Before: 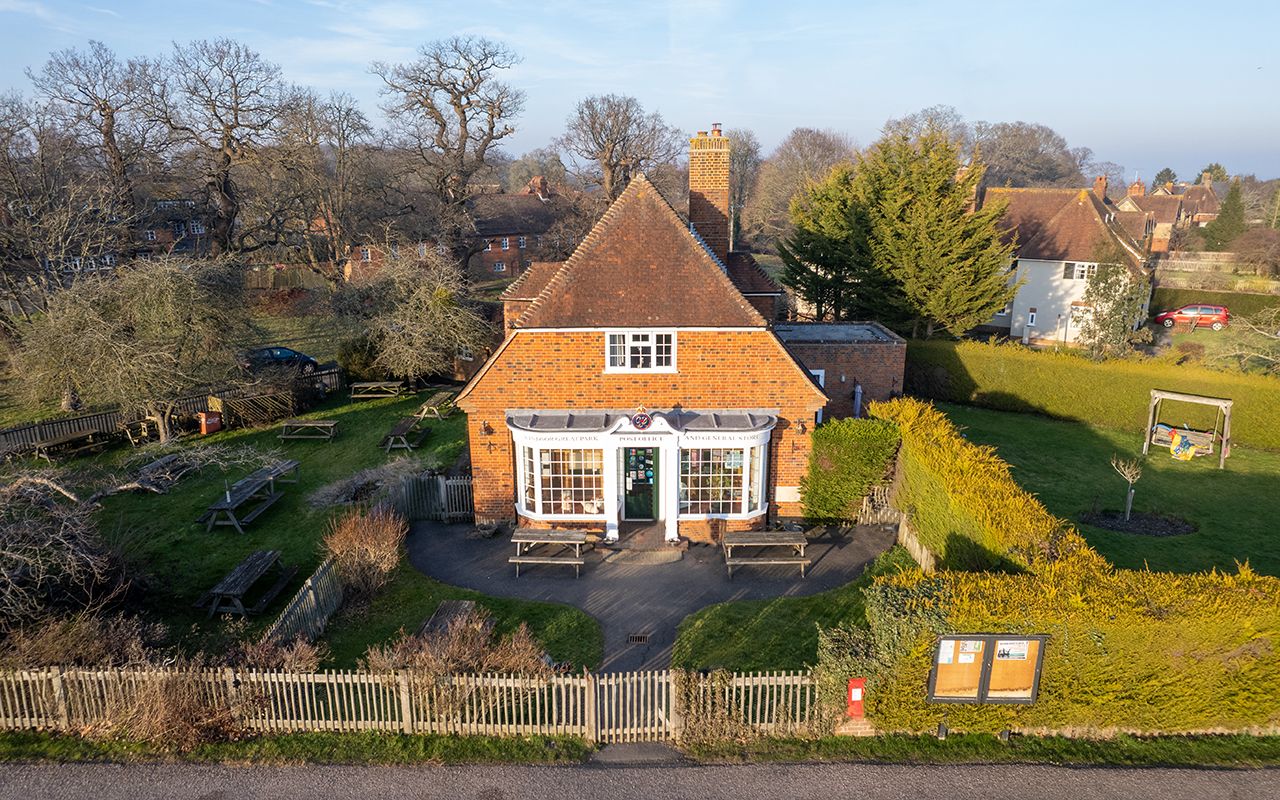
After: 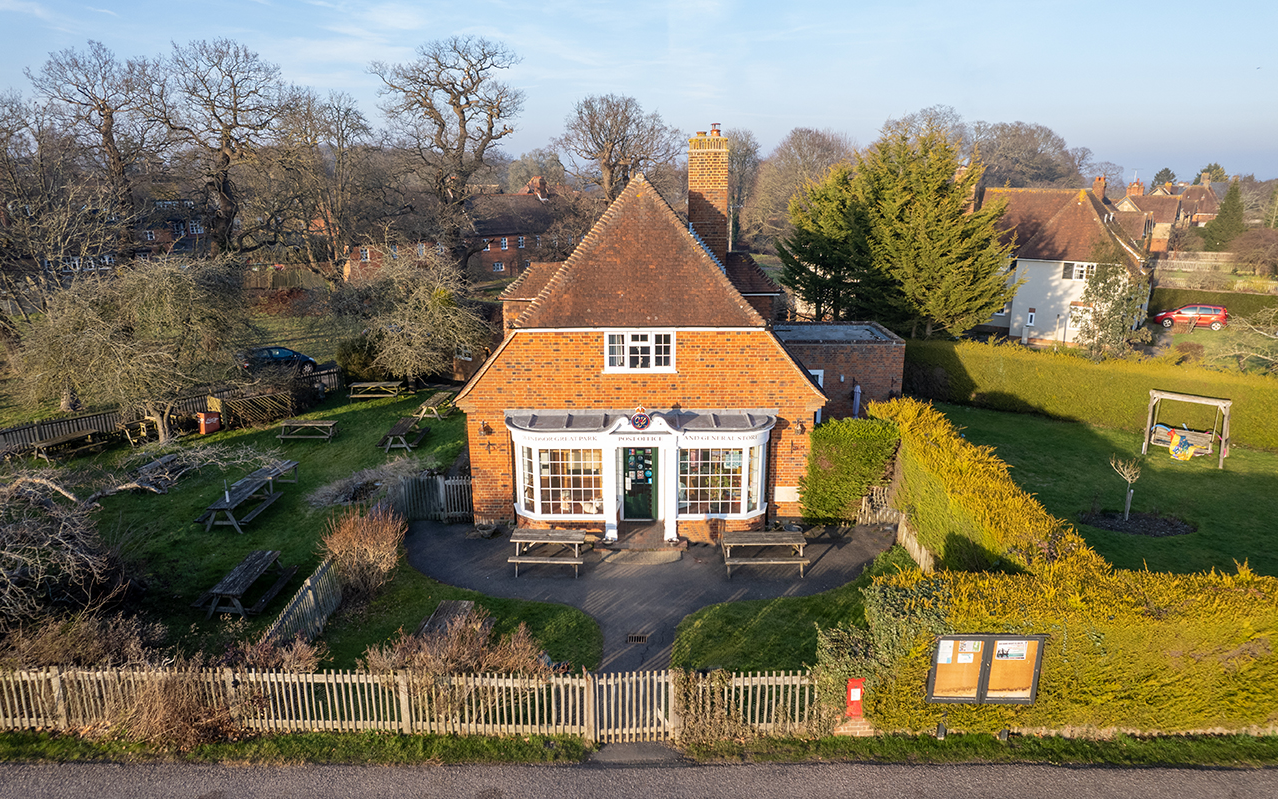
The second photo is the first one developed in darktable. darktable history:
crop and rotate: left 0.126%
shadows and highlights: shadows 30.86, highlights 0, soften with gaussian
